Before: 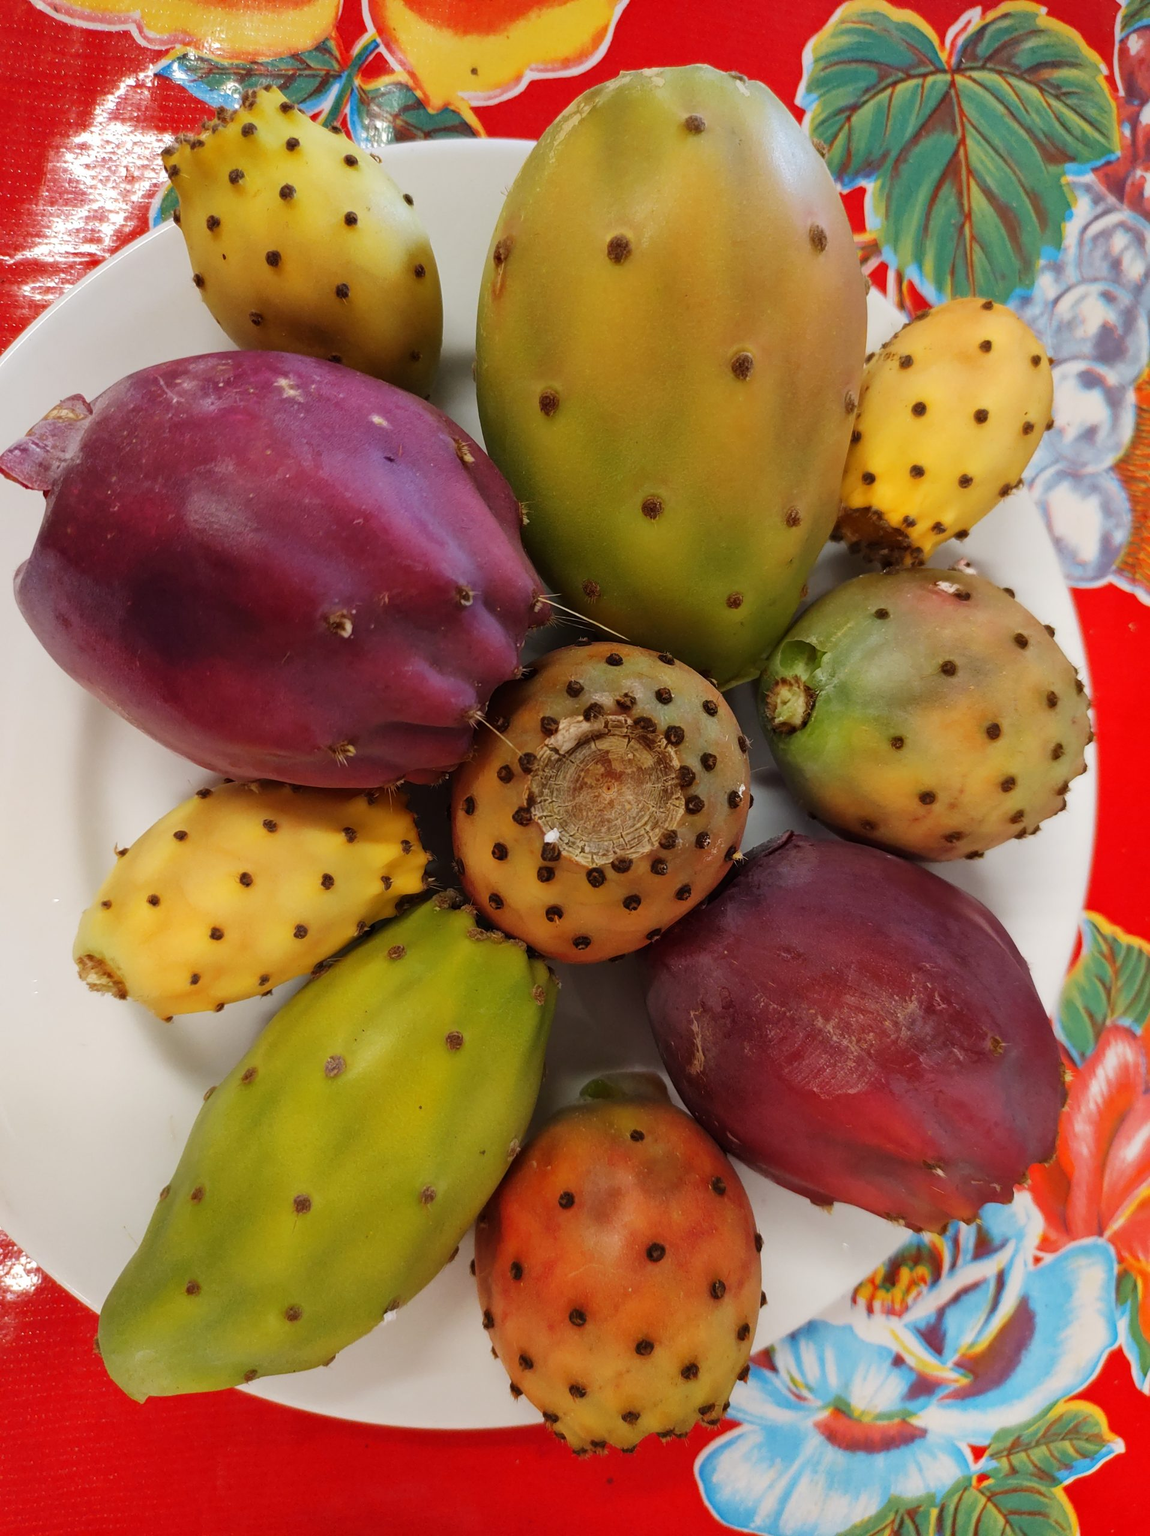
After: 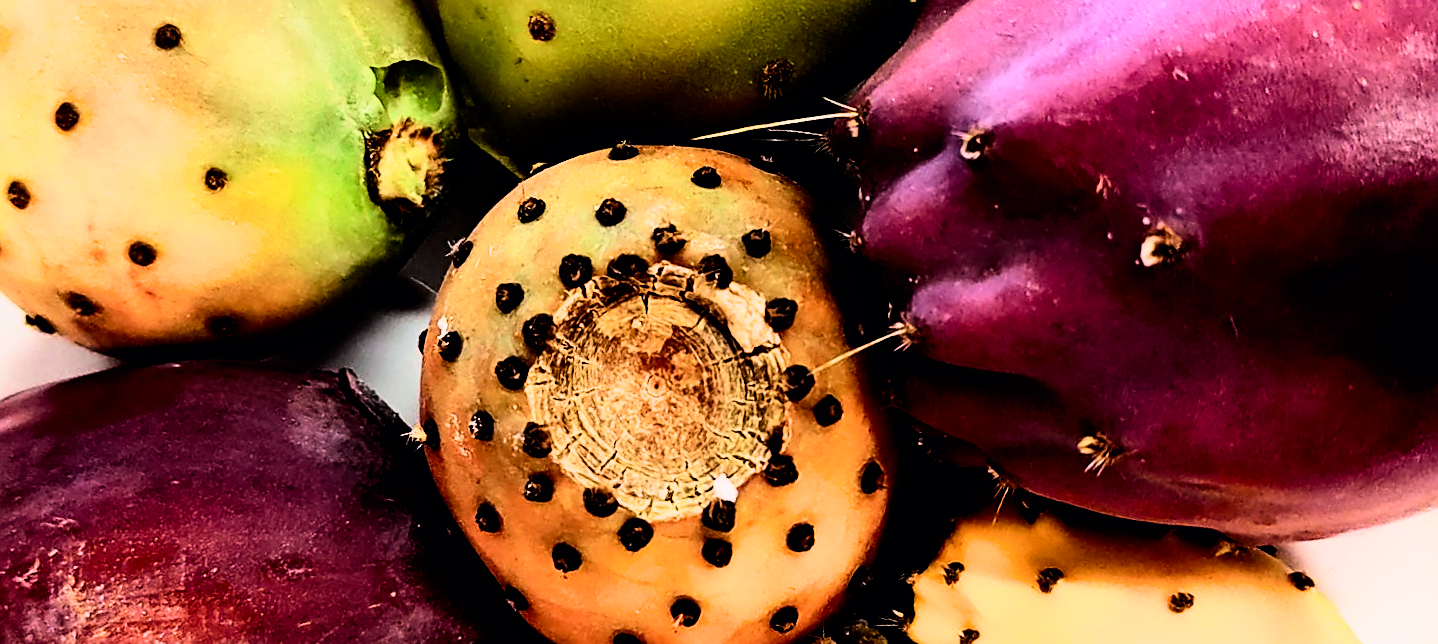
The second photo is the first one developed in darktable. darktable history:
crop and rotate: angle 16.12°, top 30.835%, bottom 35.653%
sharpen: on, module defaults
tone curve: curves: ch0 [(0, 0) (0.126, 0.061) (0.338, 0.285) (0.494, 0.518) (0.703, 0.762) (1, 1)]; ch1 [(0, 0) (0.389, 0.313) (0.457, 0.442) (0.5, 0.501) (0.55, 0.578) (1, 1)]; ch2 [(0, 0) (0.44, 0.424) (0.501, 0.499) (0.557, 0.564) (0.613, 0.67) (0.707, 0.746) (1, 1)], color space Lab, independent channels, preserve colors none
filmic rgb: black relative exposure -4.93 EV, white relative exposure 2.84 EV, hardness 3.72
rgb curve: curves: ch0 [(0, 0) (0.21, 0.15) (0.24, 0.21) (0.5, 0.75) (0.75, 0.96) (0.89, 0.99) (1, 1)]; ch1 [(0, 0.02) (0.21, 0.13) (0.25, 0.2) (0.5, 0.67) (0.75, 0.9) (0.89, 0.97) (1, 1)]; ch2 [(0, 0.02) (0.21, 0.13) (0.25, 0.2) (0.5, 0.67) (0.75, 0.9) (0.89, 0.97) (1, 1)], compensate middle gray true
